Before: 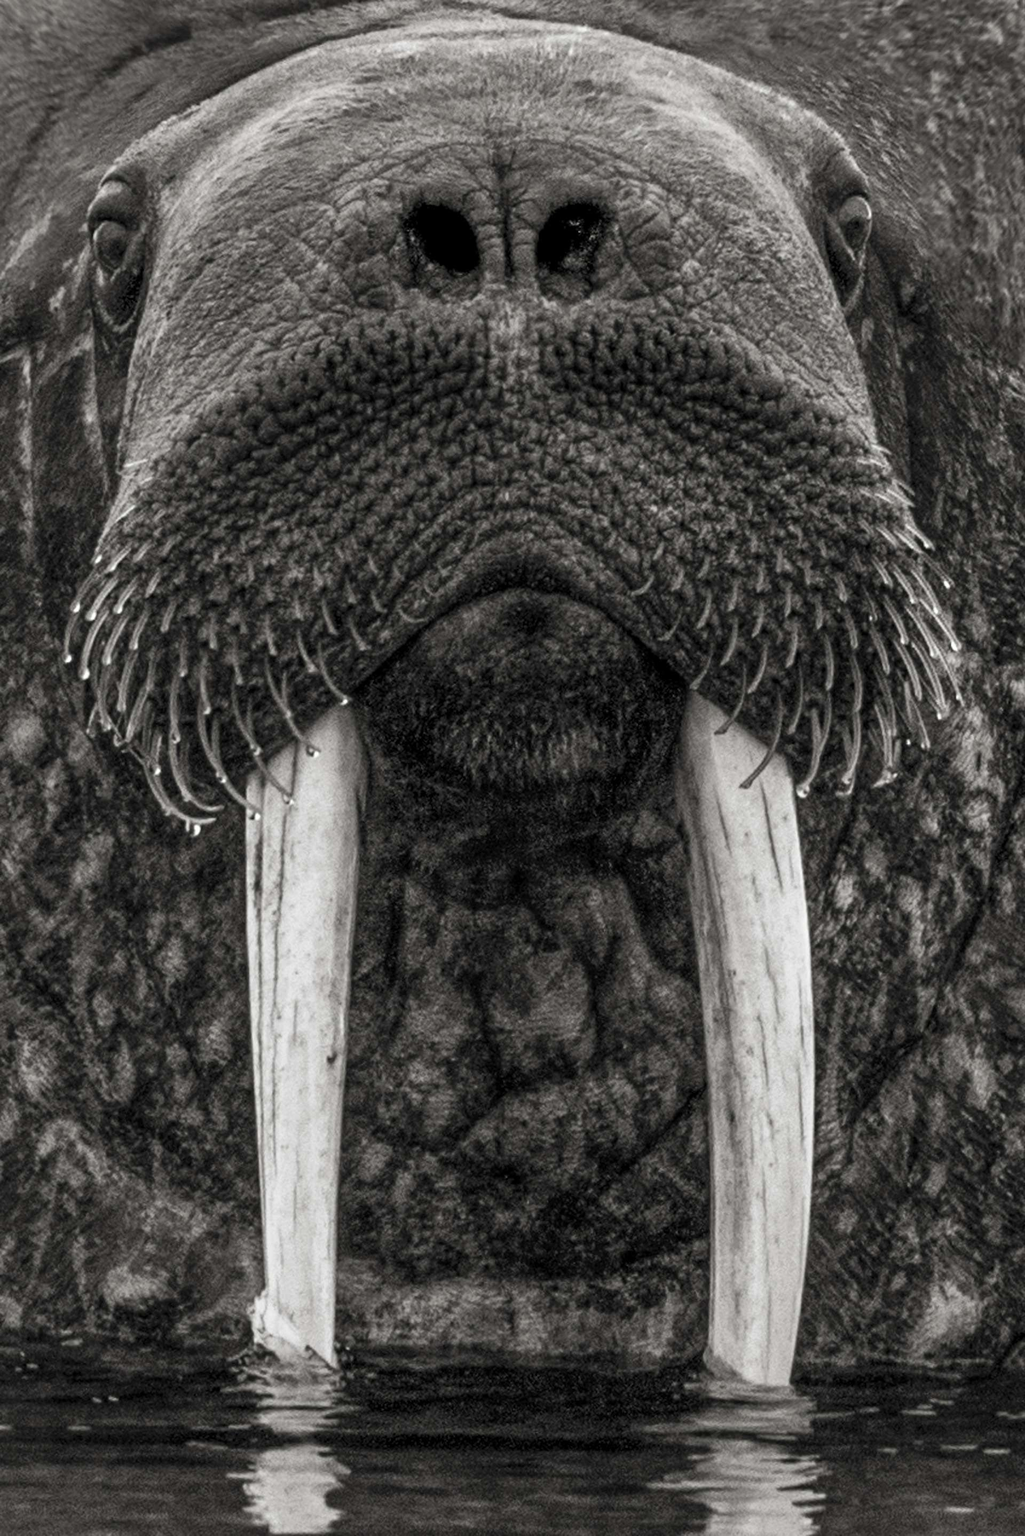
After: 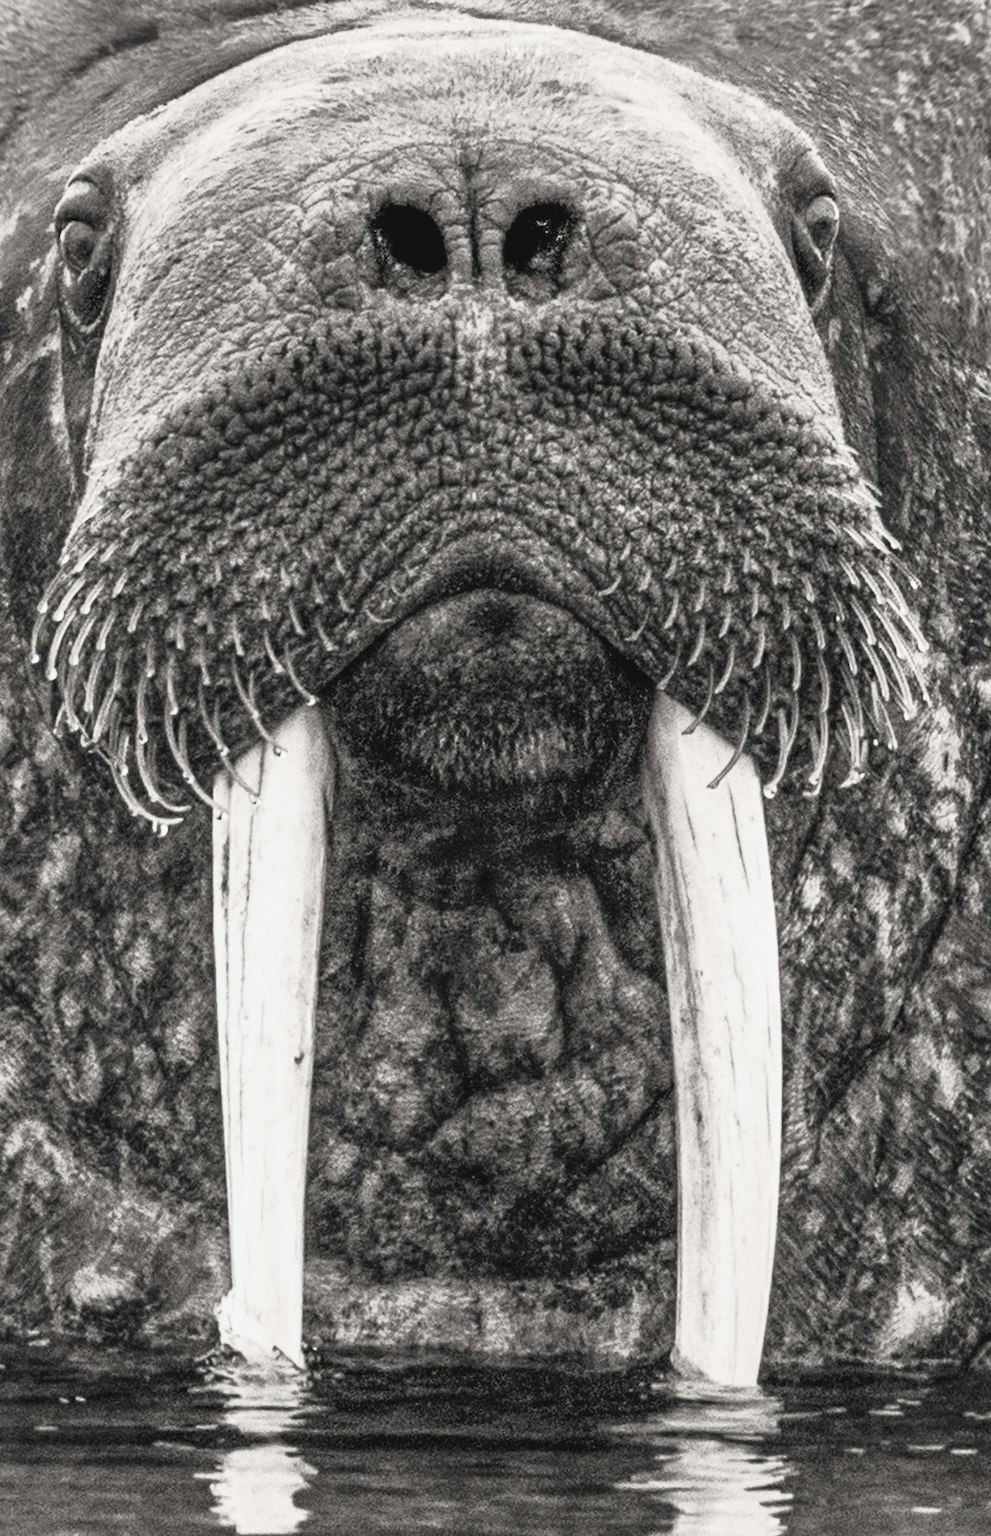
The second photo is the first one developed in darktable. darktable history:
crop and rotate: left 3.238%
tone curve: curves: ch0 [(0, 0.052) (0.207, 0.35) (0.392, 0.592) (0.54, 0.803) (0.725, 0.922) (0.99, 0.974)], color space Lab, independent channels, preserve colors none
